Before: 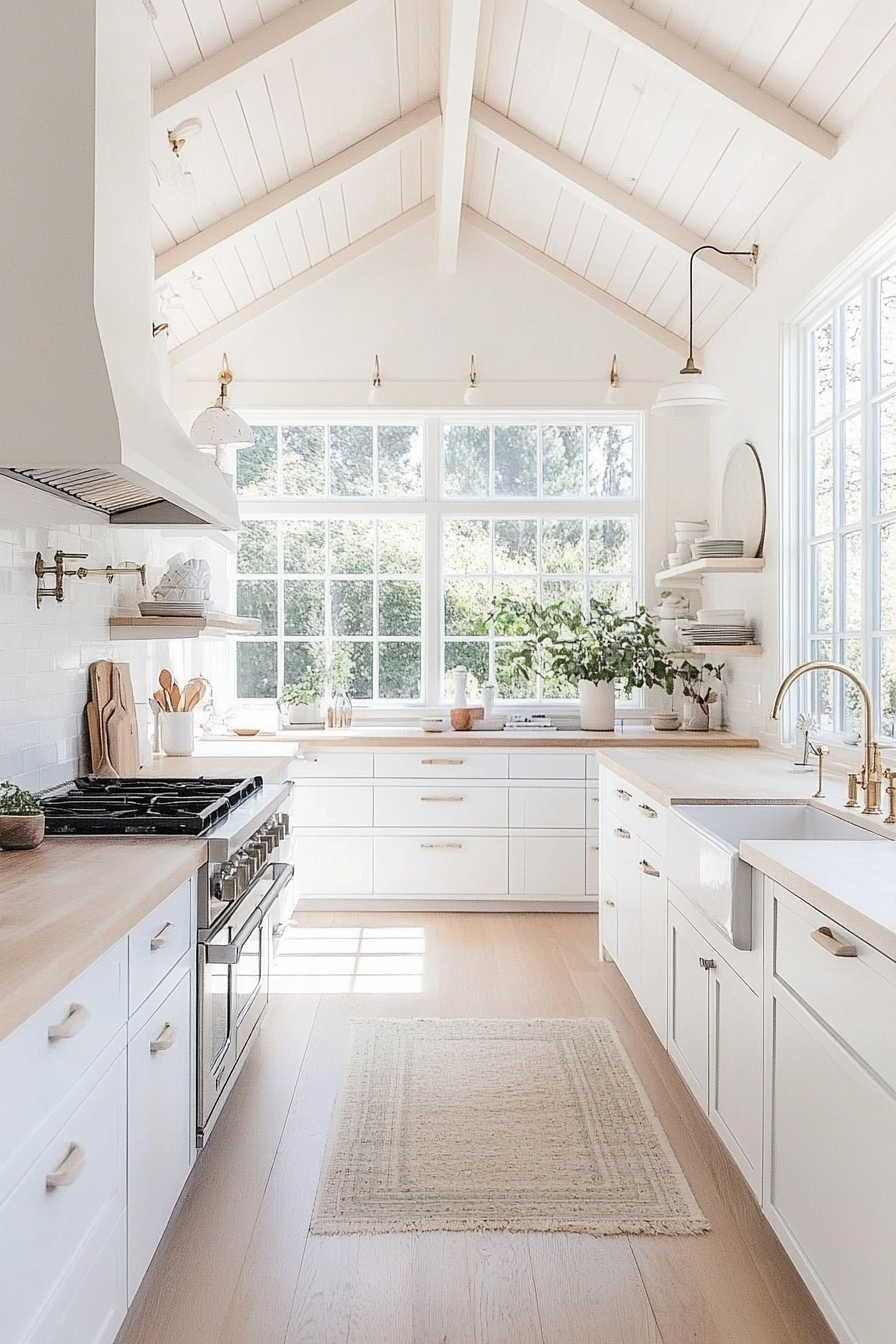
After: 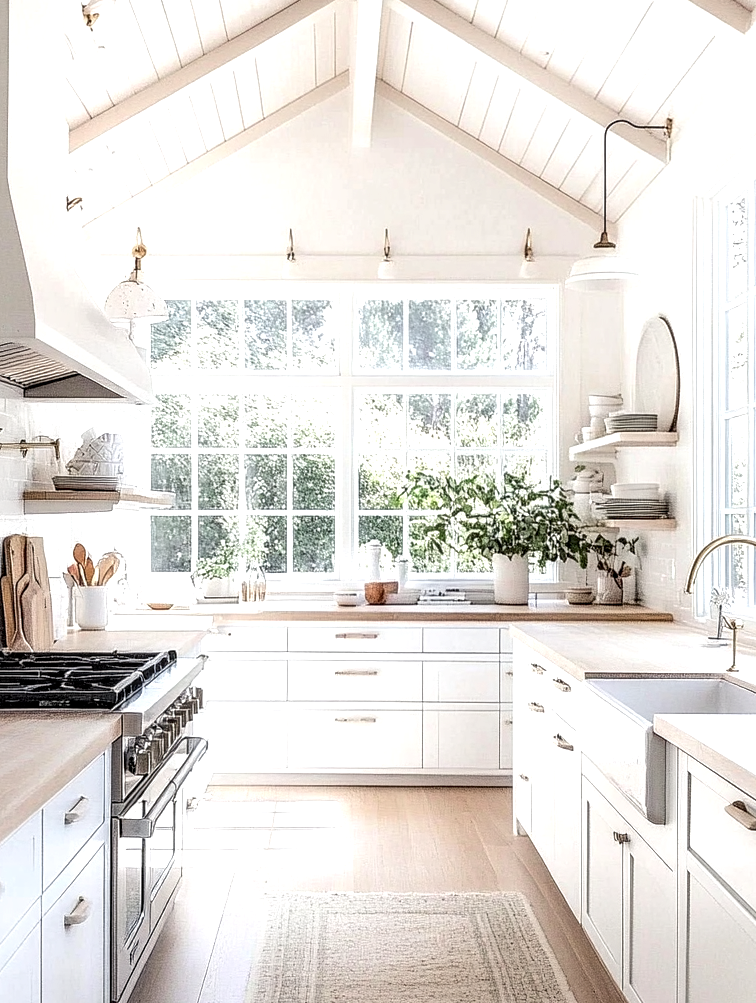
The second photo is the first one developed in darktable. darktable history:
local contrast: highlights 12%, shadows 36%, detail 183%, midtone range 0.475
crop and rotate: left 9.643%, top 9.401%, right 5.974%, bottom 15.955%
tone equalizer: -8 EV -0.422 EV, -7 EV -0.382 EV, -6 EV -0.306 EV, -5 EV -0.232 EV, -3 EV 0.246 EV, -2 EV 0.362 EV, -1 EV 0.367 EV, +0 EV 0.387 EV
